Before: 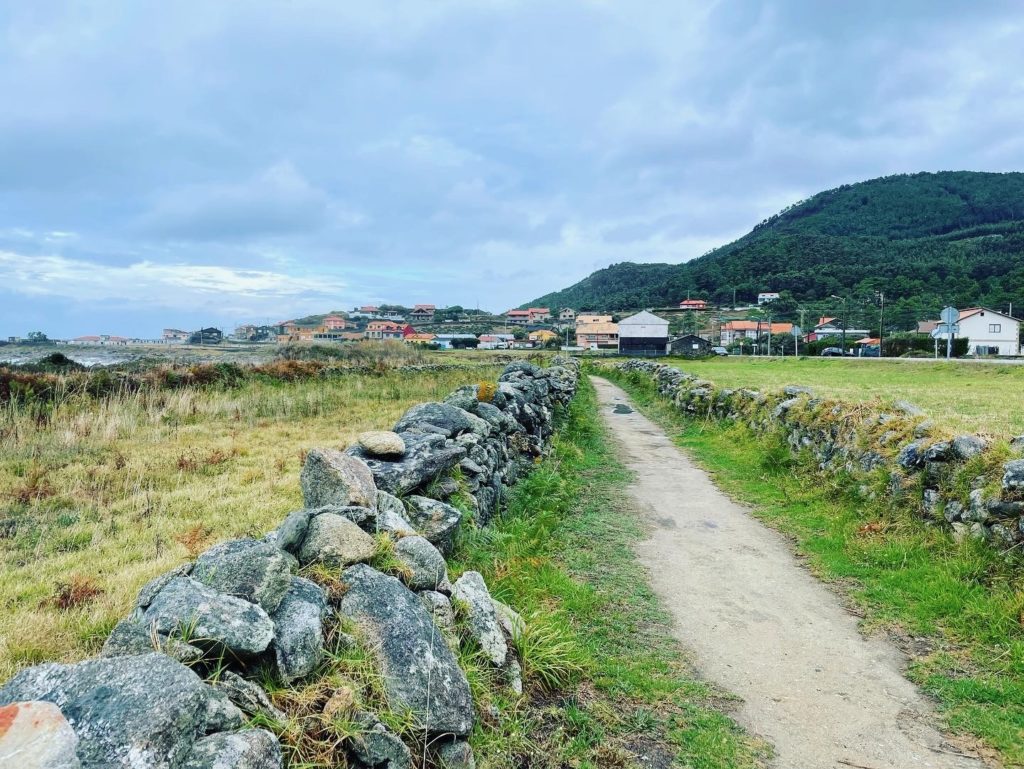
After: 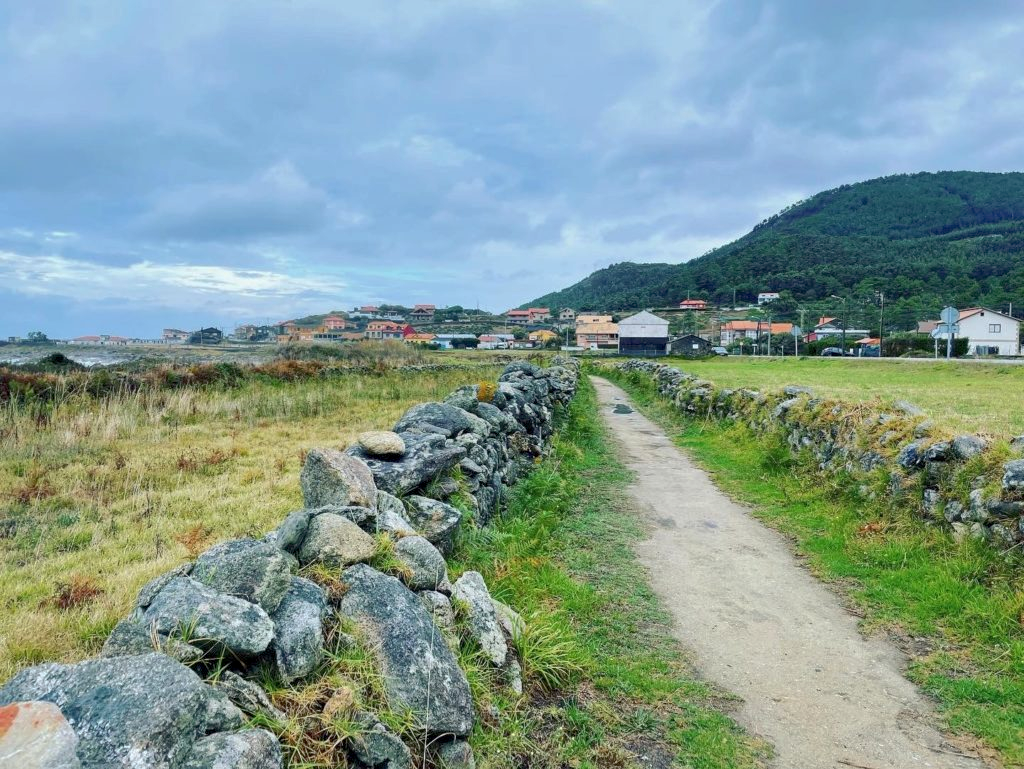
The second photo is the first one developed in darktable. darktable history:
shadows and highlights: on, module defaults
contrast equalizer: octaves 7, y [[0.6 ×6], [0.55 ×6], [0 ×6], [0 ×6], [0 ×6]], mix 0.131
